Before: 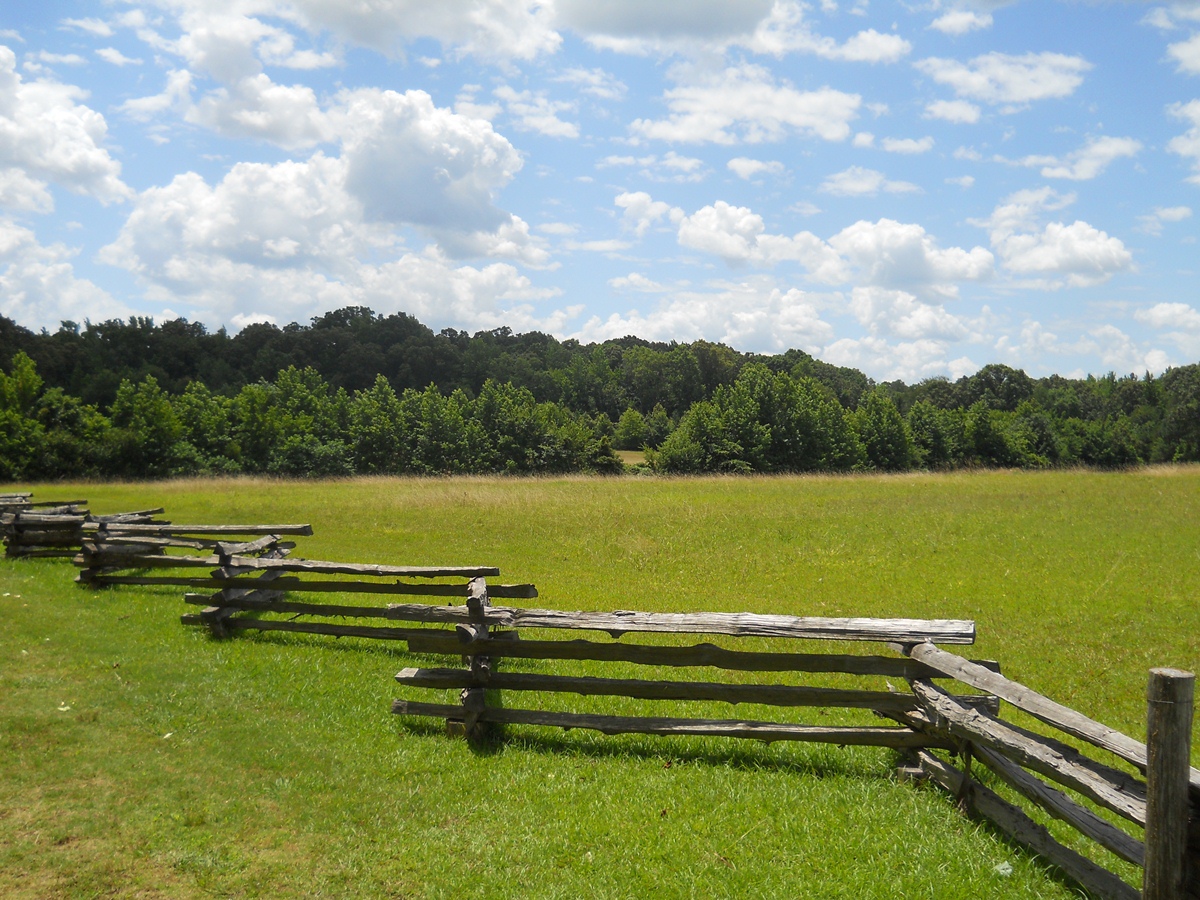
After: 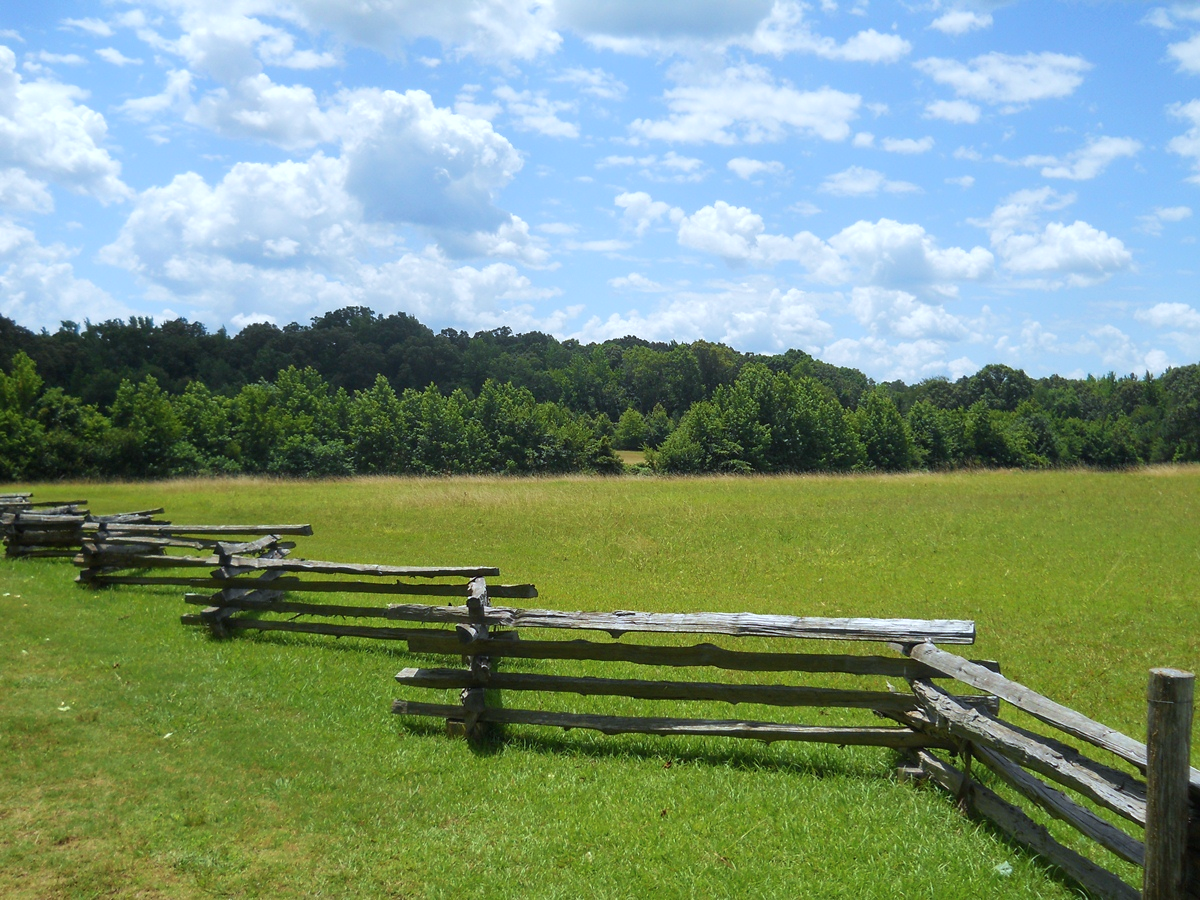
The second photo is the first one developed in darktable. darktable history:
color calibration: illuminant custom, x 0.368, y 0.373, temperature 4331.67 K
velvia: on, module defaults
